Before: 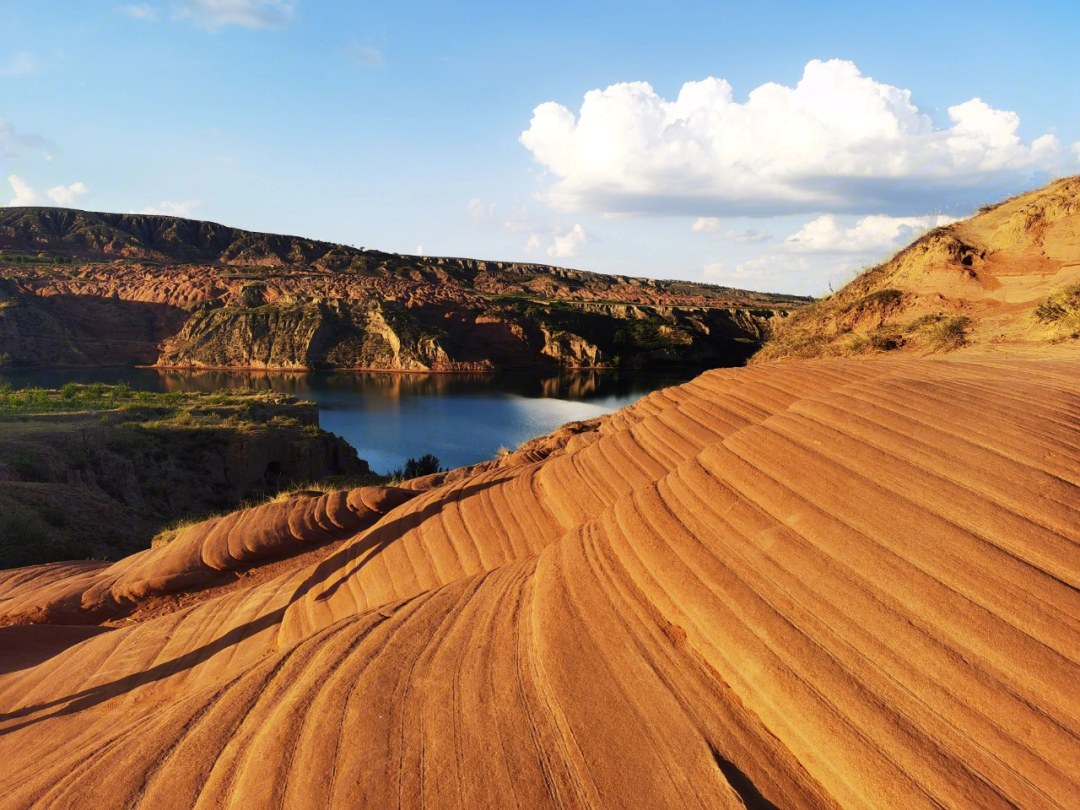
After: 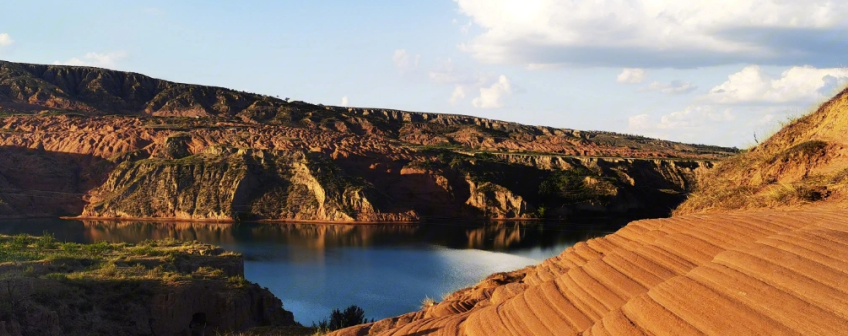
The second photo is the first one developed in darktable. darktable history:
crop: left 6.98%, top 18.508%, right 14.488%, bottom 39.975%
